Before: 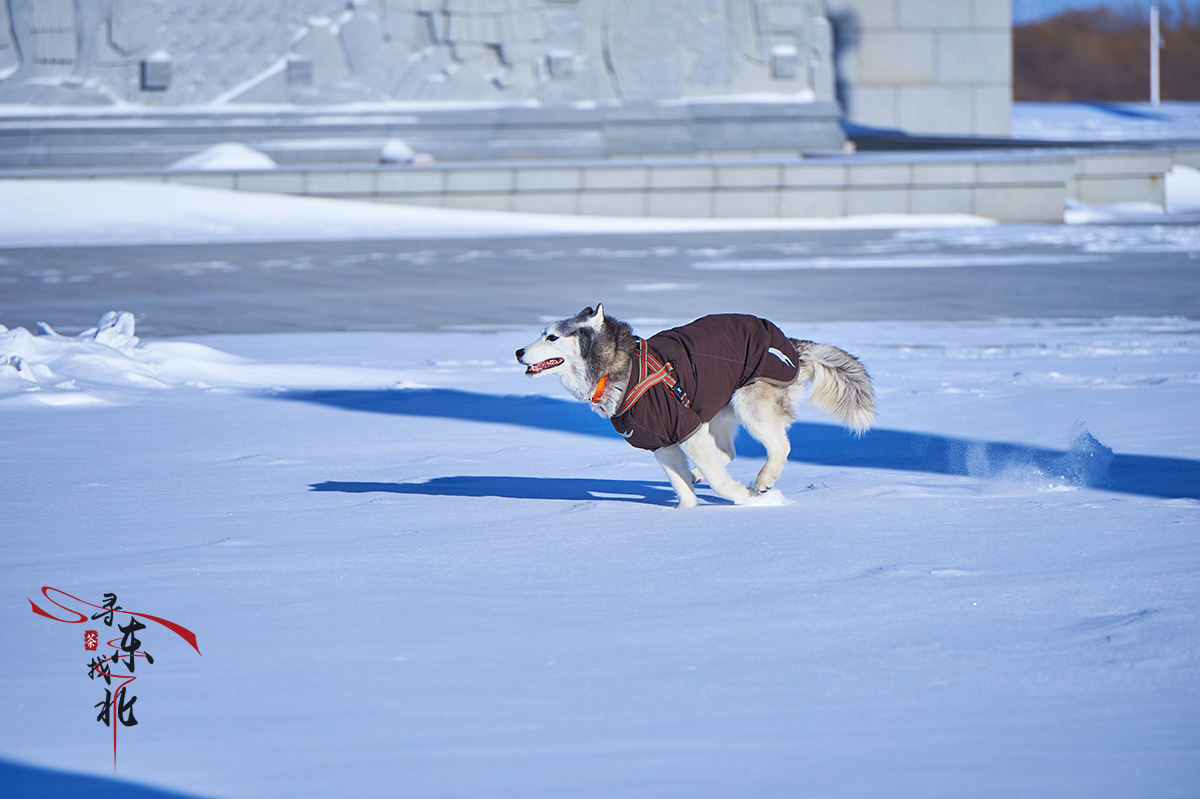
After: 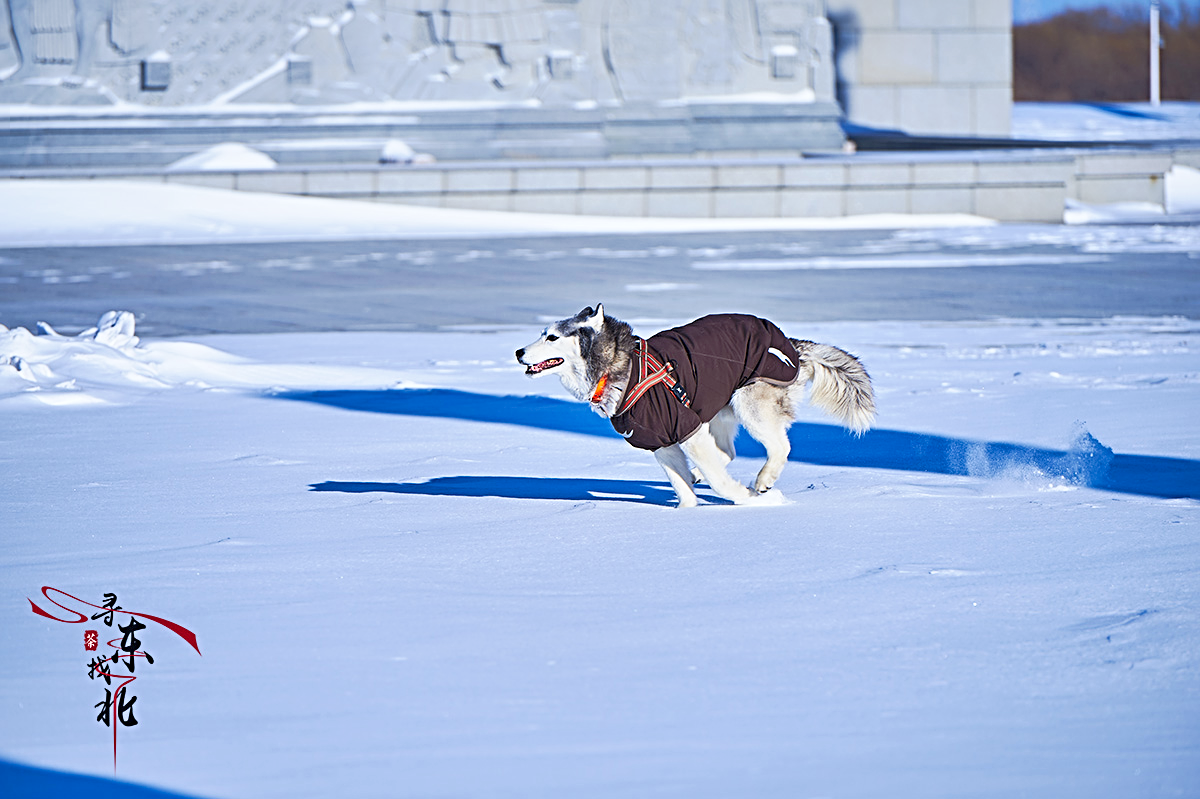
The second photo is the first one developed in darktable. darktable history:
sharpen: radius 4
tone curve: curves: ch0 [(0, 0) (0.003, 0.009) (0.011, 0.019) (0.025, 0.034) (0.044, 0.057) (0.069, 0.082) (0.1, 0.104) (0.136, 0.131) (0.177, 0.165) (0.224, 0.212) (0.277, 0.279) (0.335, 0.342) (0.399, 0.401) (0.468, 0.477) (0.543, 0.572) (0.623, 0.675) (0.709, 0.772) (0.801, 0.85) (0.898, 0.942) (1, 1)], preserve colors none
